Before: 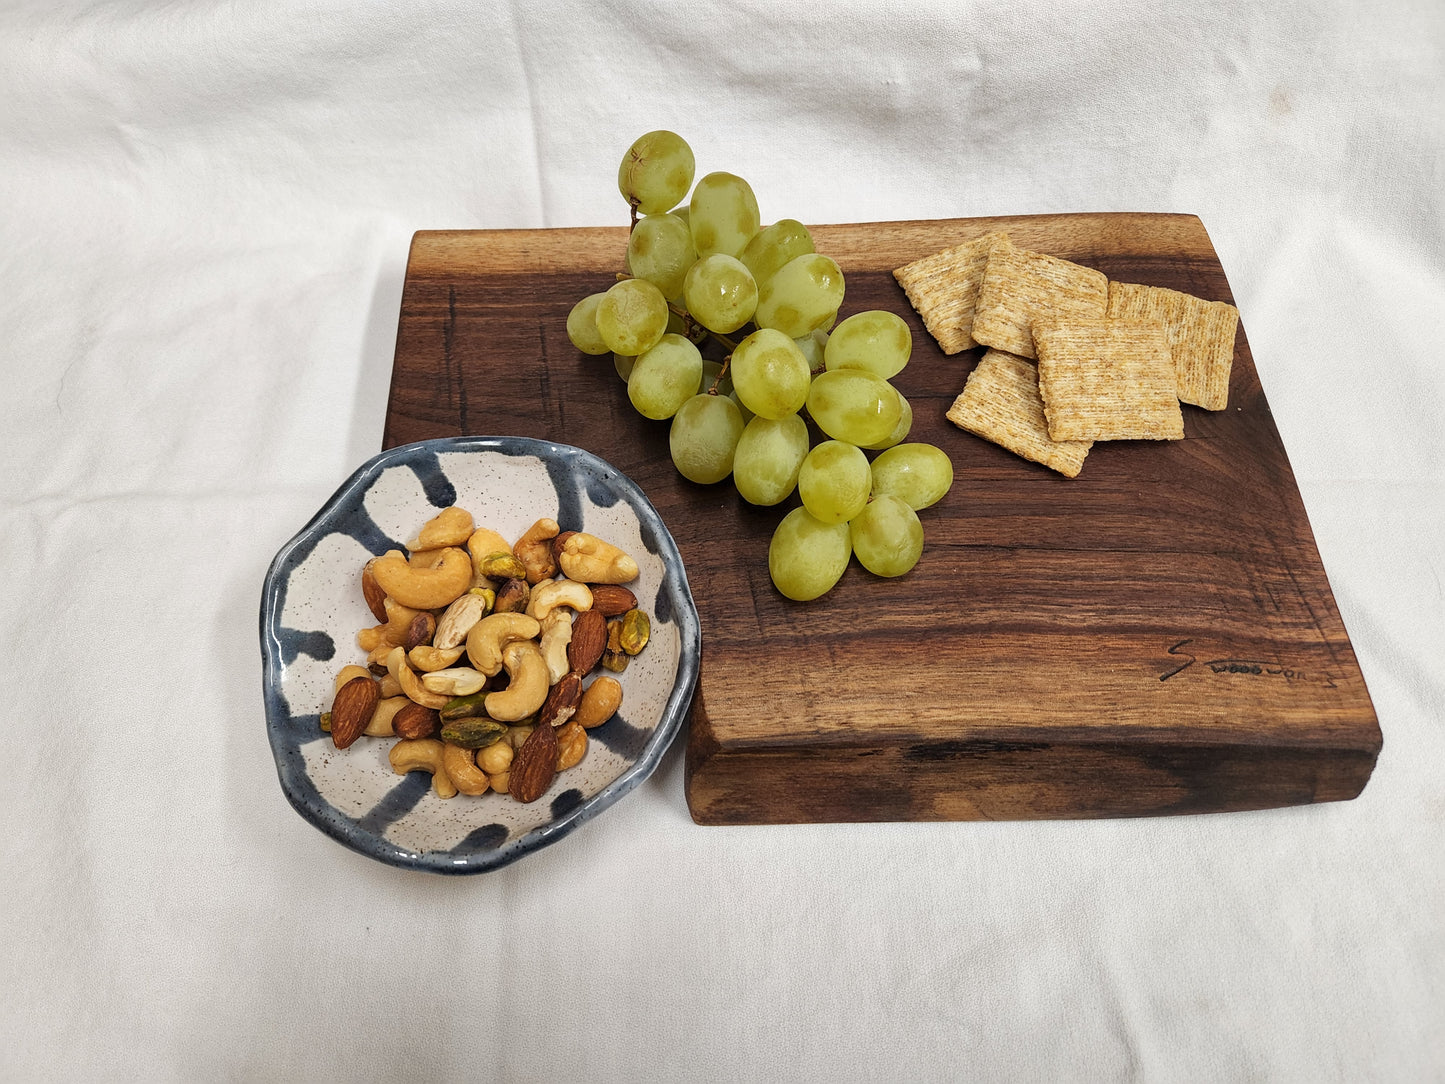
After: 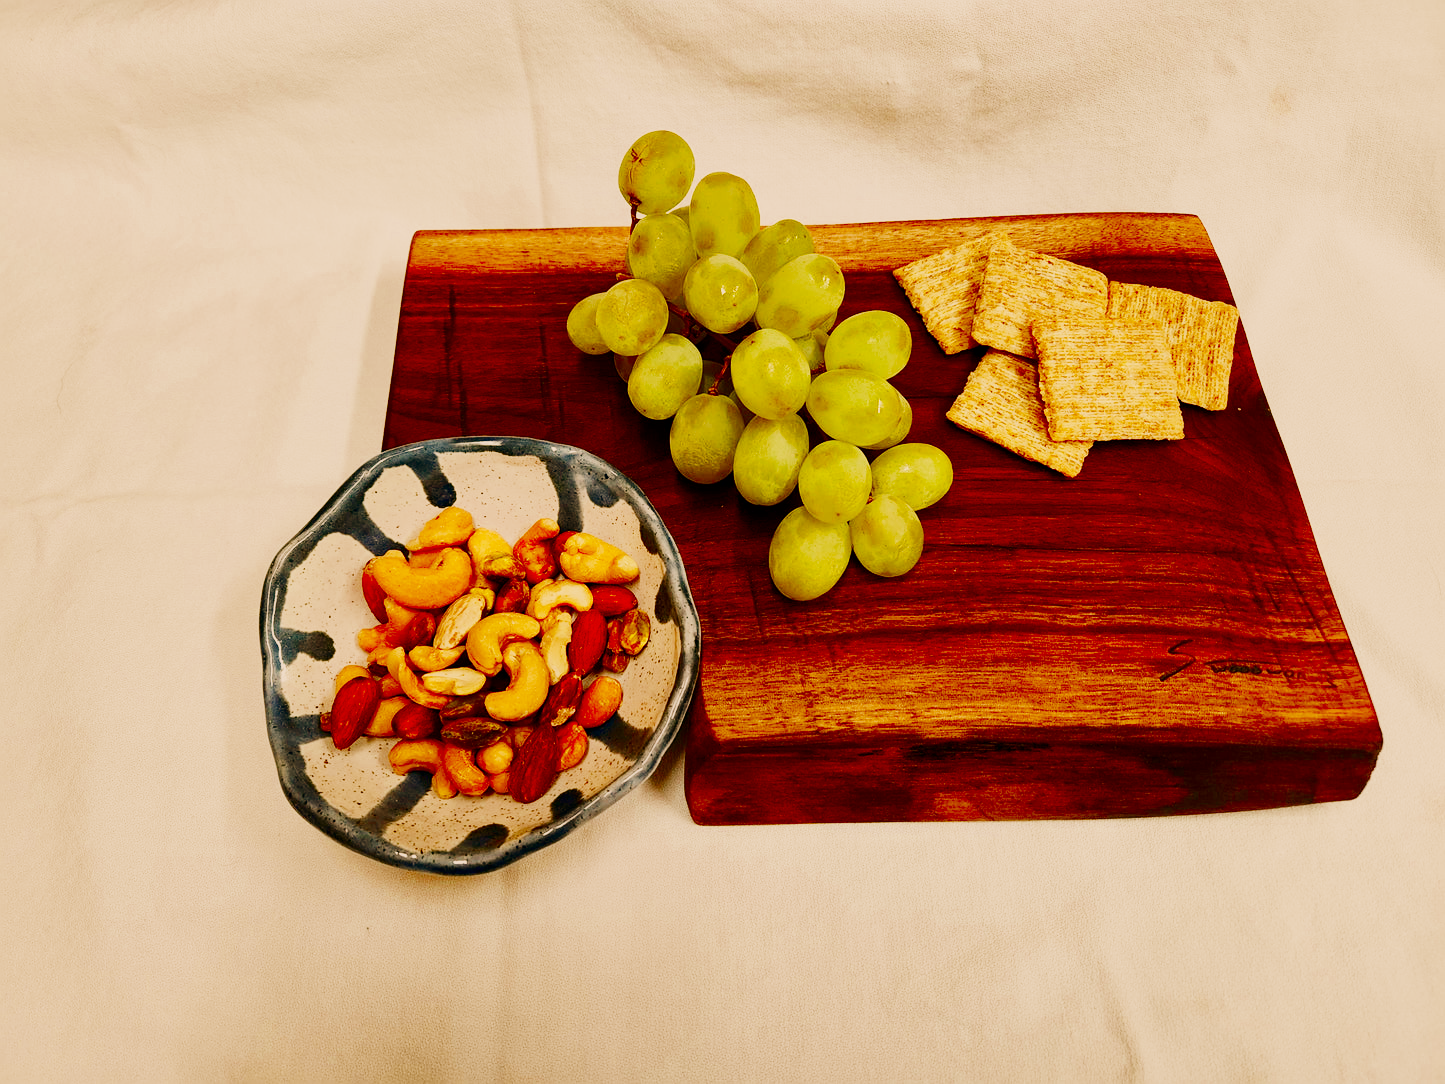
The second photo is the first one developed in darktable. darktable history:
exposure: black level correction 0, exposure 0.7 EV, compensate exposure bias true, compensate highlight preservation false
color balance: mode lift, gamma, gain (sRGB), lift [1, 1, 1.022, 1.026]
contrast brightness saturation: contrast 0.13, brightness -0.24, saturation 0.14
color correction: highlights a* 1.59, highlights b* -1.7, saturation 2.48
sigmoid: skew -0.2, preserve hue 0%, red attenuation 0.1, red rotation 0.035, green attenuation 0.1, green rotation -0.017, blue attenuation 0.15, blue rotation -0.052, base primaries Rec2020
color zones: curves: ch0 [(0, 0.5) (0.125, 0.4) (0.25, 0.5) (0.375, 0.4) (0.5, 0.4) (0.625, 0.6) (0.75, 0.6) (0.875, 0.5)]; ch1 [(0, 0.35) (0.125, 0.45) (0.25, 0.35) (0.375, 0.35) (0.5, 0.35) (0.625, 0.35) (0.75, 0.45) (0.875, 0.35)]; ch2 [(0, 0.6) (0.125, 0.5) (0.25, 0.5) (0.375, 0.6) (0.5, 0.6) (0.625, 0.5) (0.75, 0.5) (0.875, 0.5)]
white balance: red 1.138, green 0.996, blue 0.812
